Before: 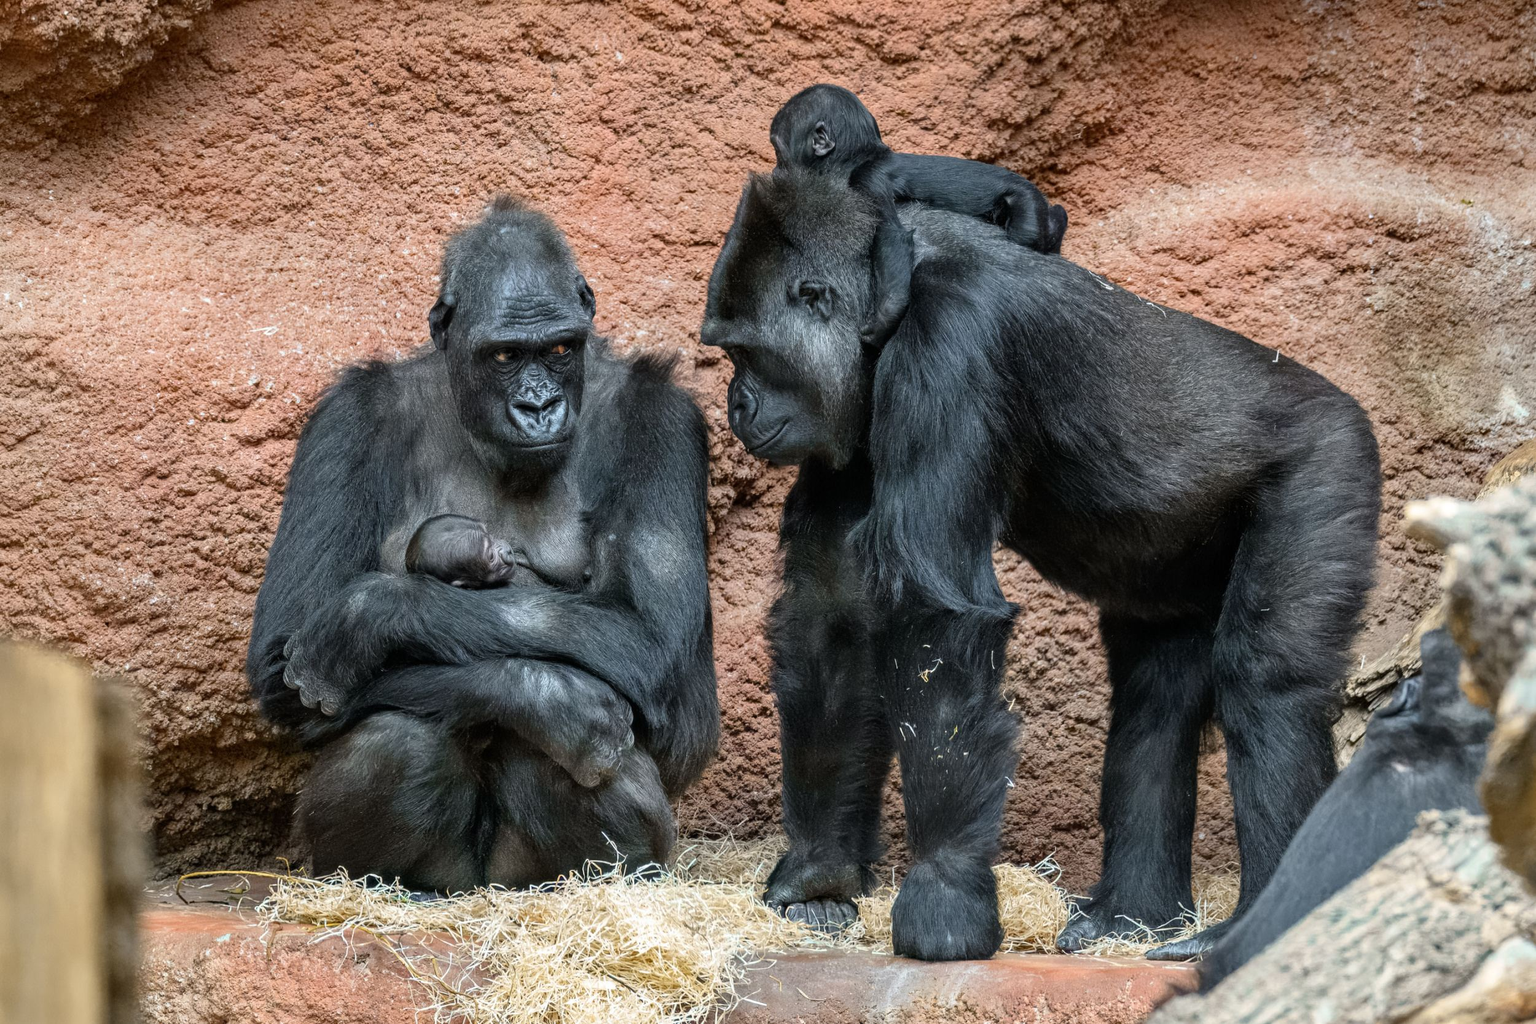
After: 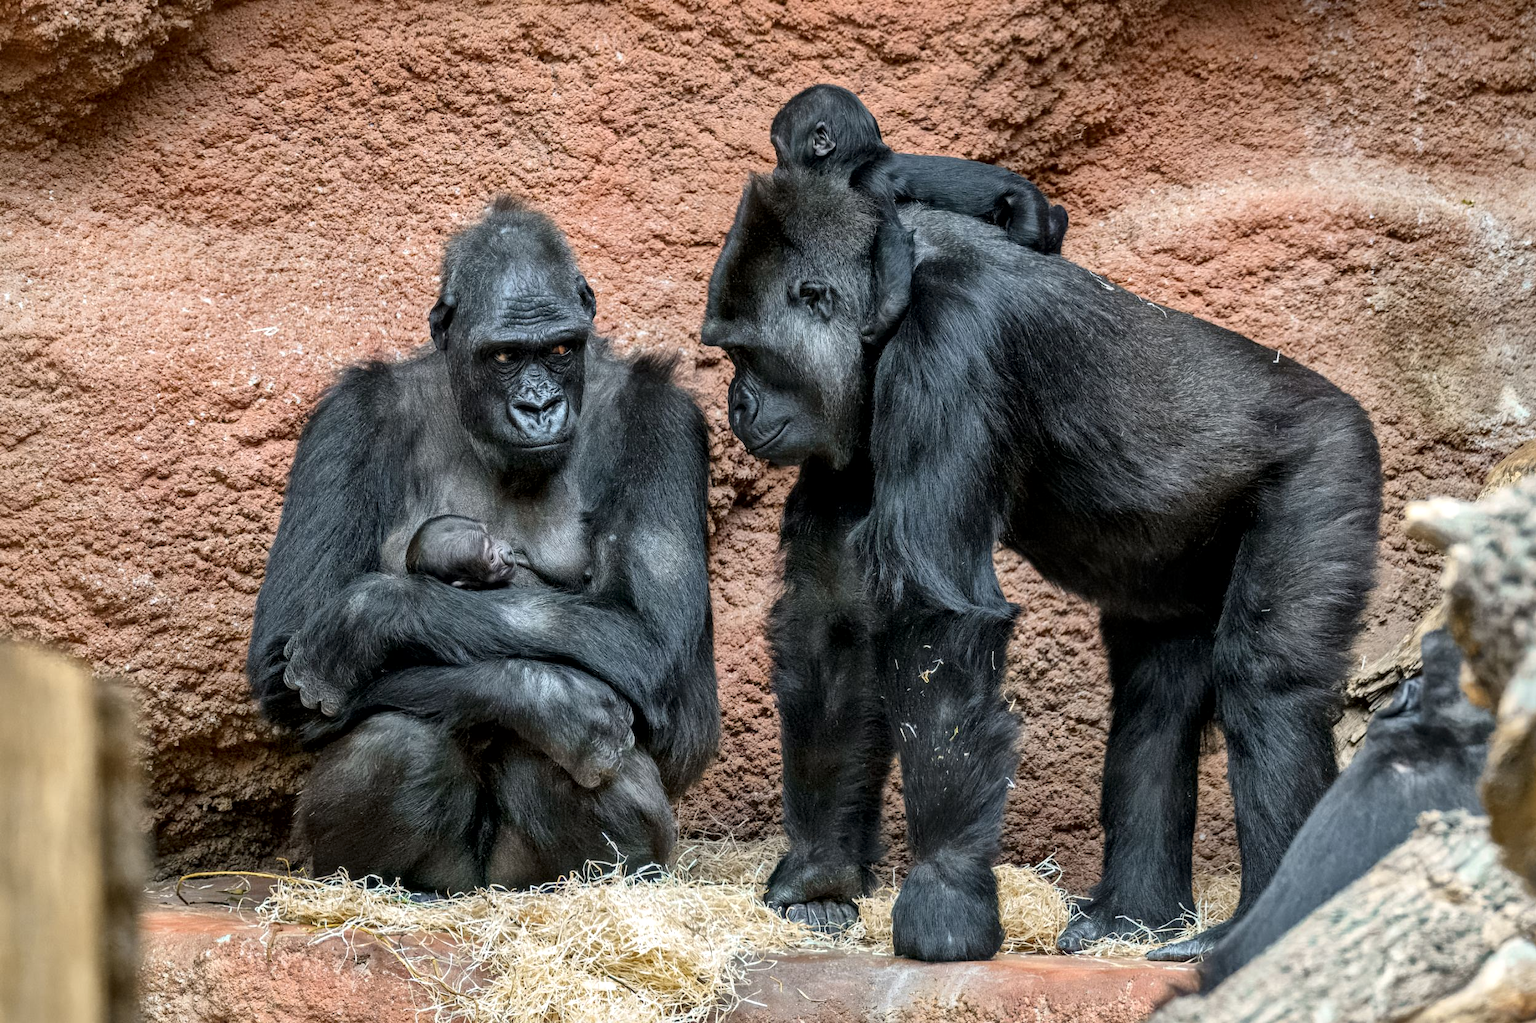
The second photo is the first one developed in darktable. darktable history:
local contrast: mode bilateral grid, contrast 19, coarseness 50, detail 143%, midtone range 0.2
